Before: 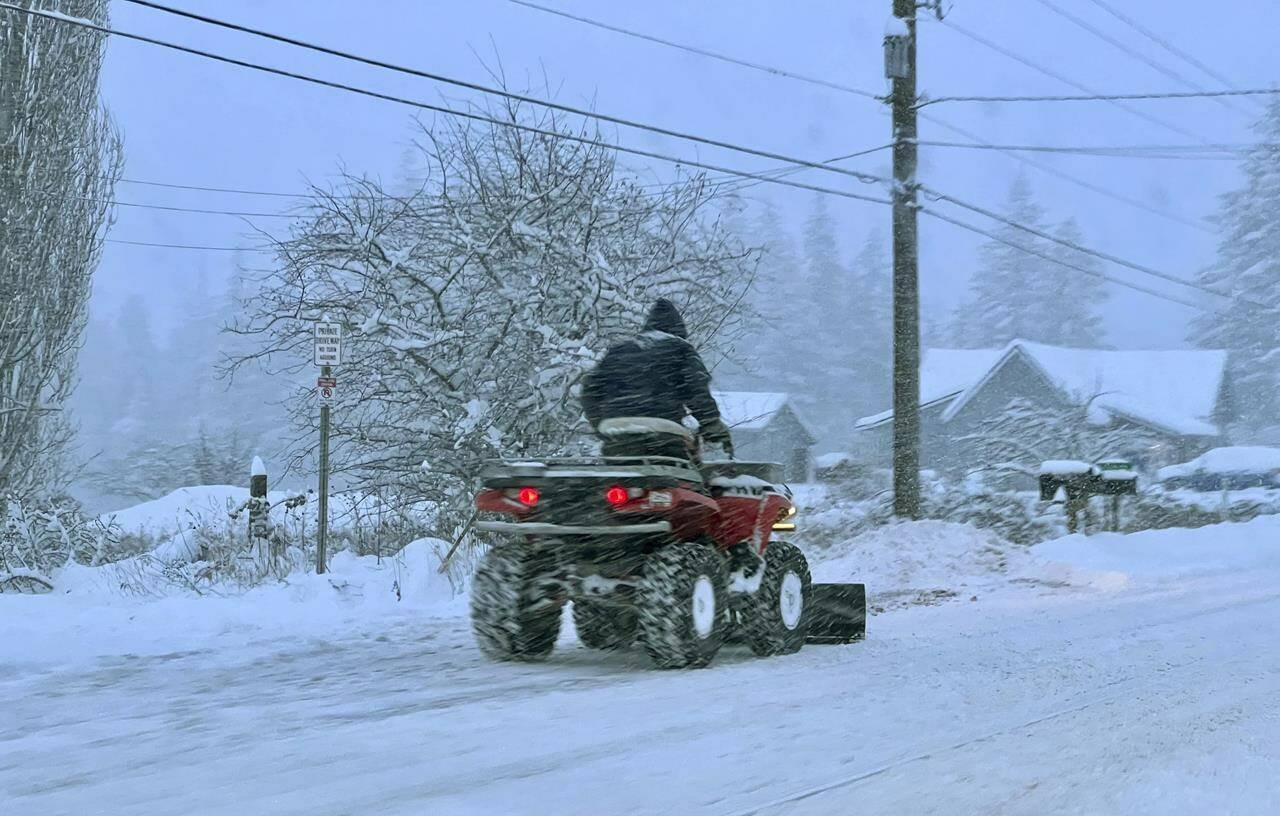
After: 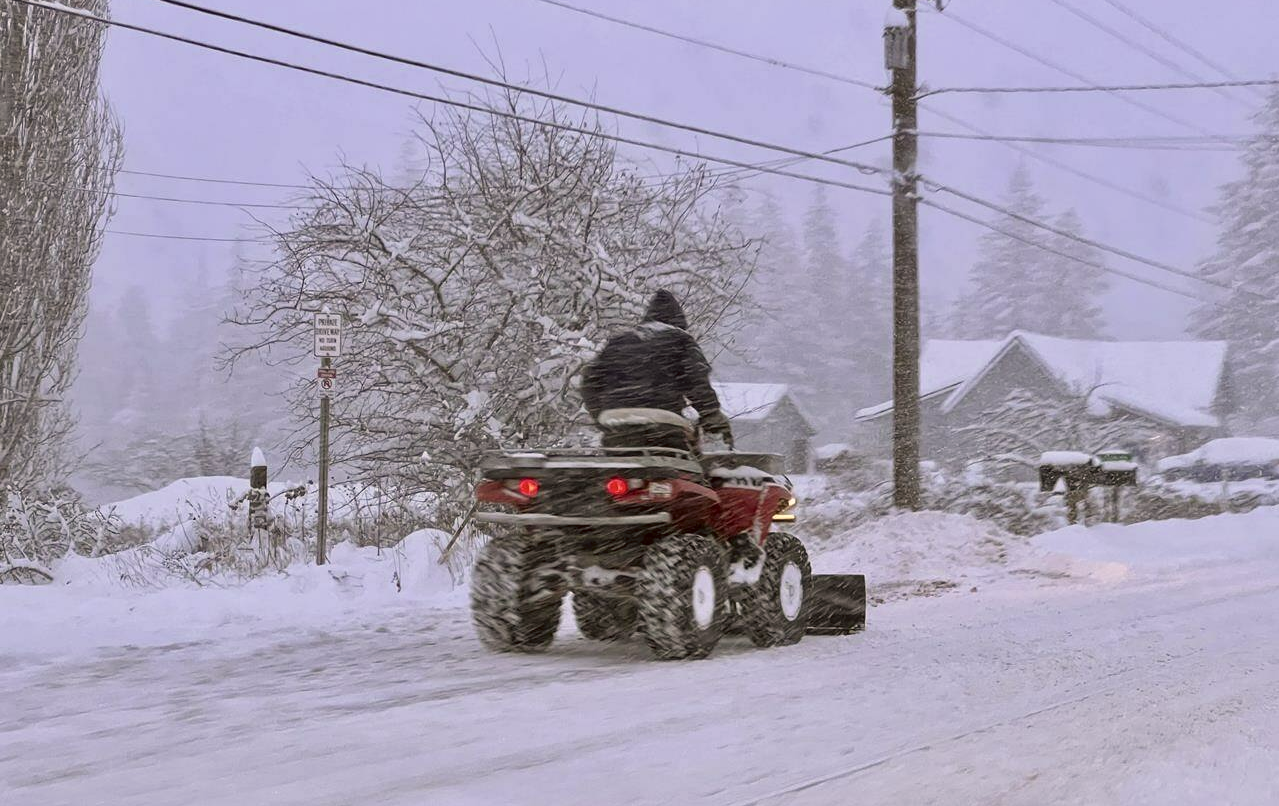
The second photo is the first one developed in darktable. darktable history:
crop: top 1.224%, right 0.045%
color correction: highlights a* 10.24, highlights b* 9.68, shadows a* 8.9, shadows b* 7.81, saturation 0.809
